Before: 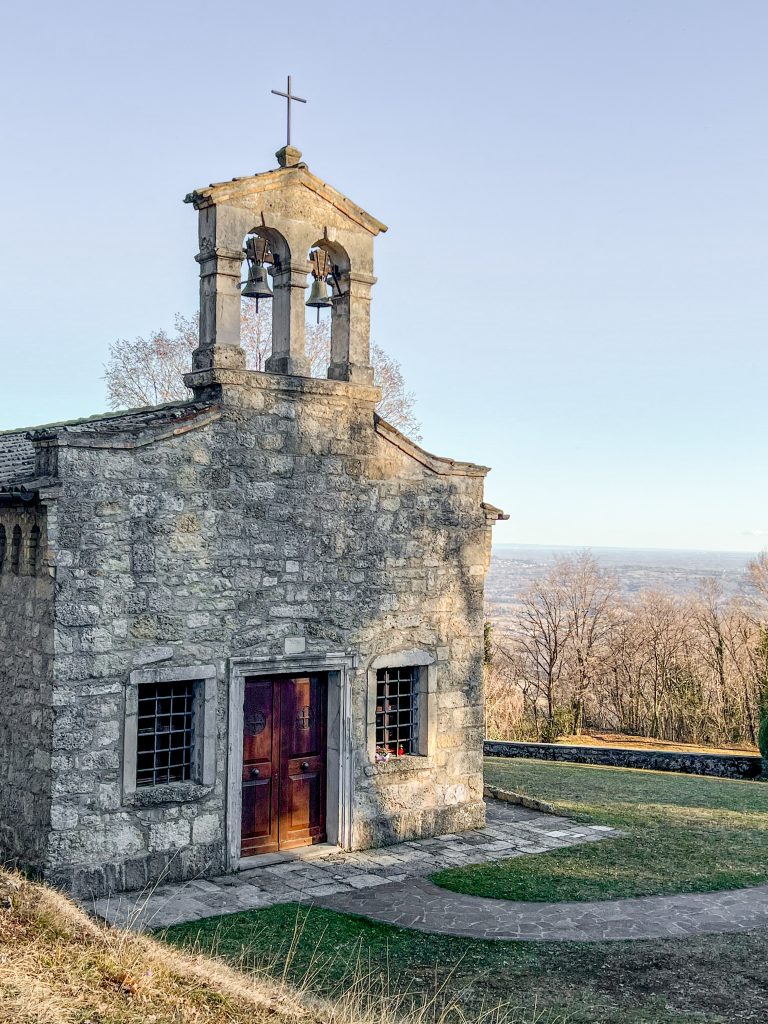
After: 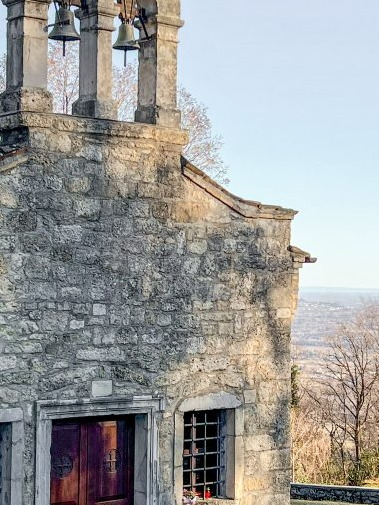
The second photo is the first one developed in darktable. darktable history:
crop: left 25.214%, top 25.139%, right 25.351%, bottom 25.531%
